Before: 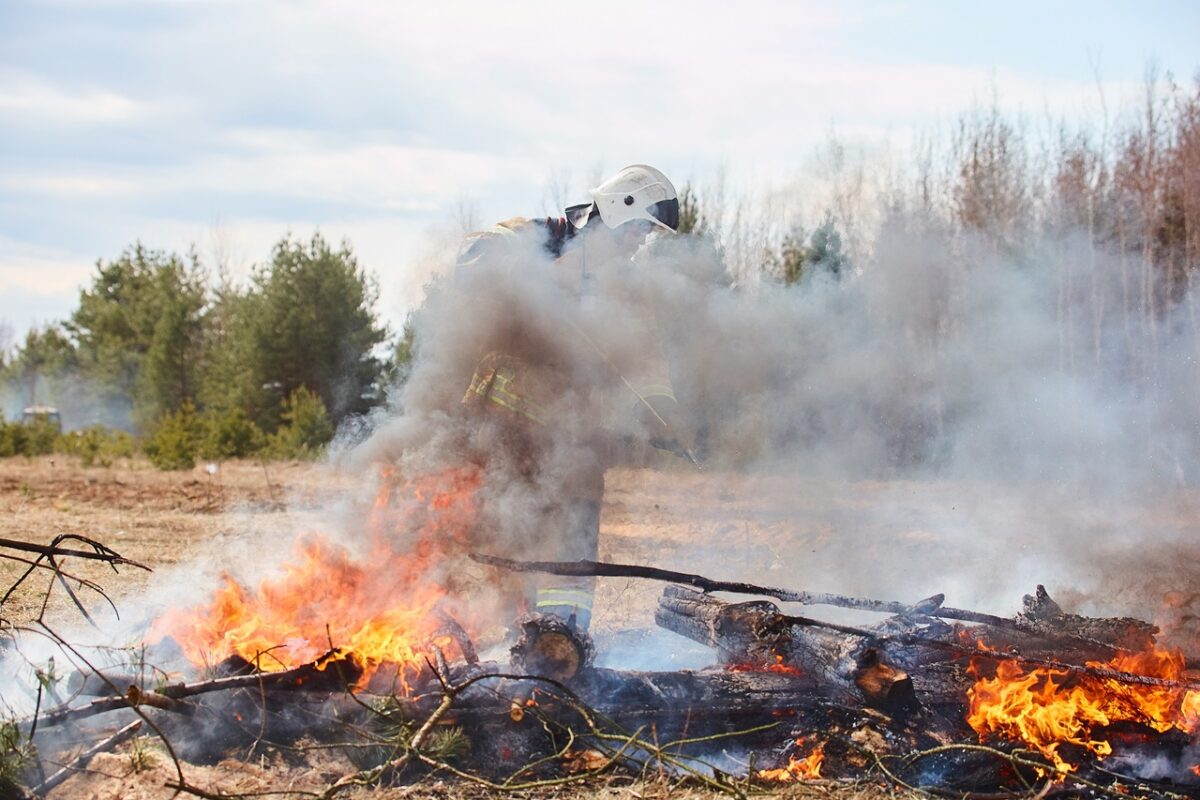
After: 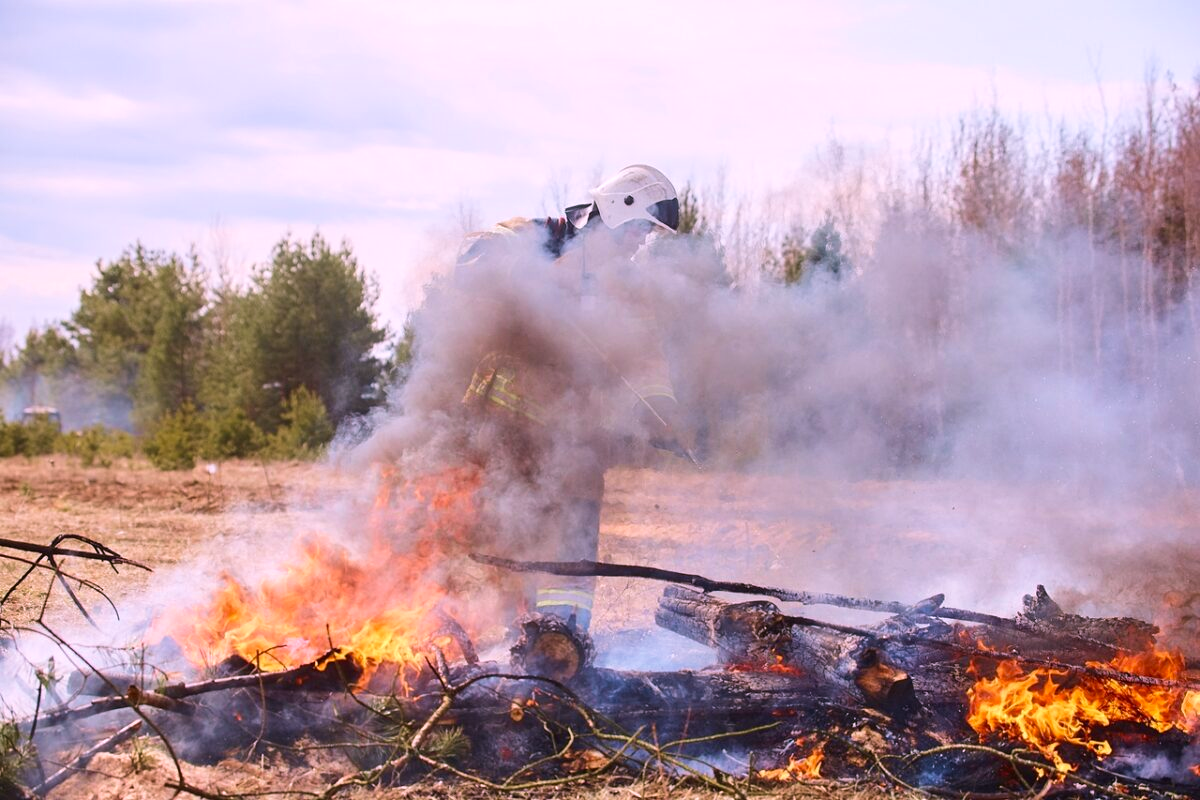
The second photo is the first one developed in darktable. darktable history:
tone equalizer: on, module defaults
color calibration: output R [1.063, -0.012, -0.003, 0], output B [-0.079, 0.047, 1, 0], illuminant as shot in camera, x 0.365, y 0.378, temperature 4429.75 K
velvia: strength 24.89%
